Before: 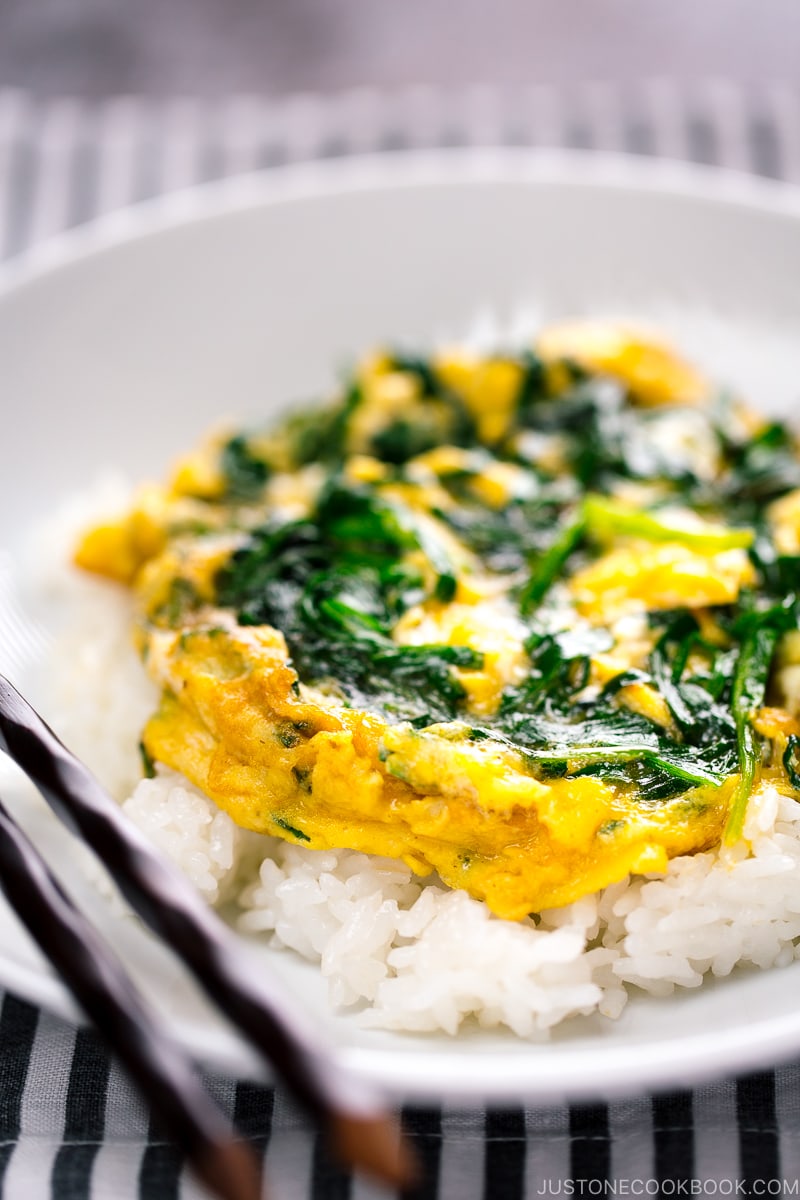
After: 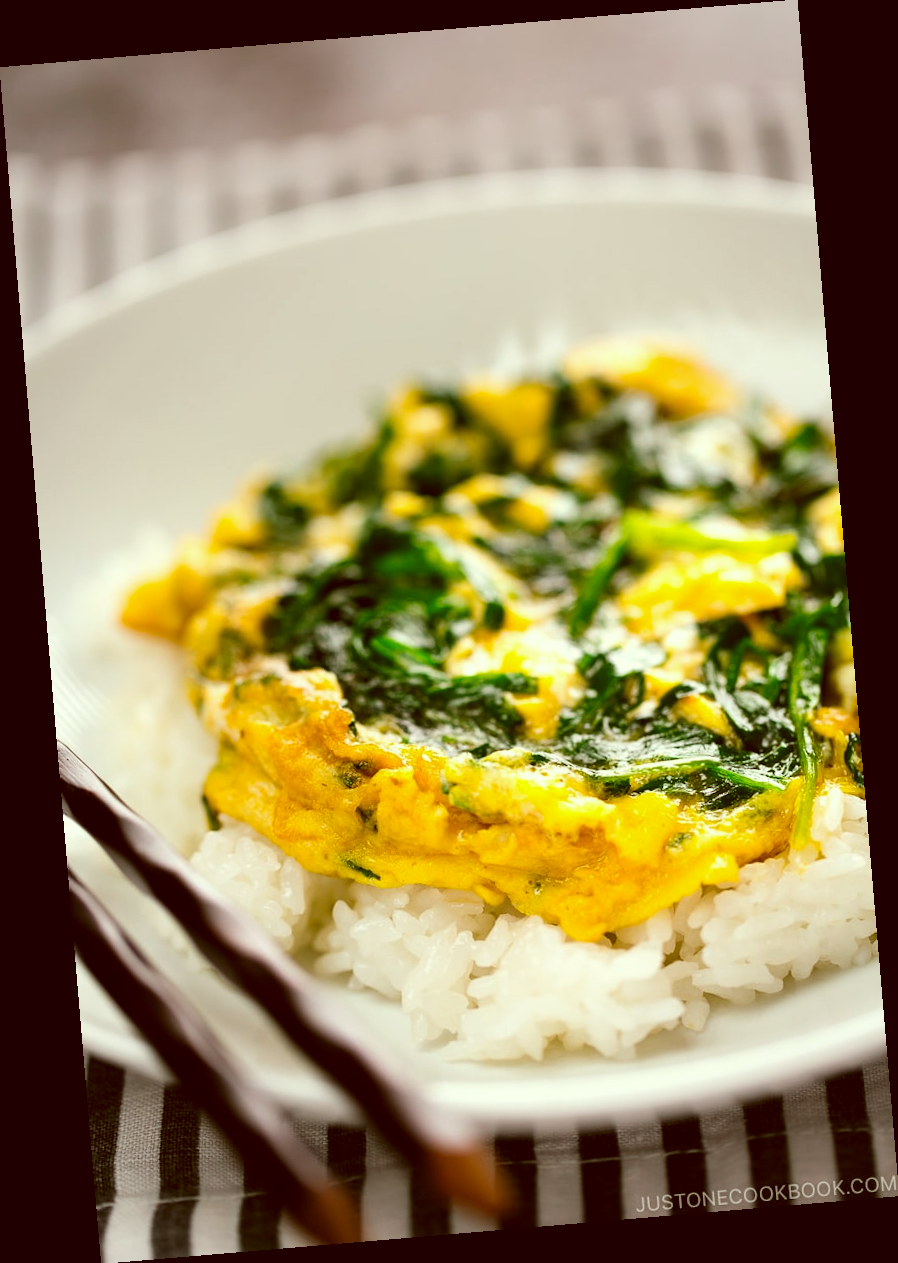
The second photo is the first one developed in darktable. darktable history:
rotate and perspective: rotation -4.86°, automatic cropping off
color correction: highlights a* -5.94, highlights b* 9.48, shadows a* 10.12, shadows b* 23.94
